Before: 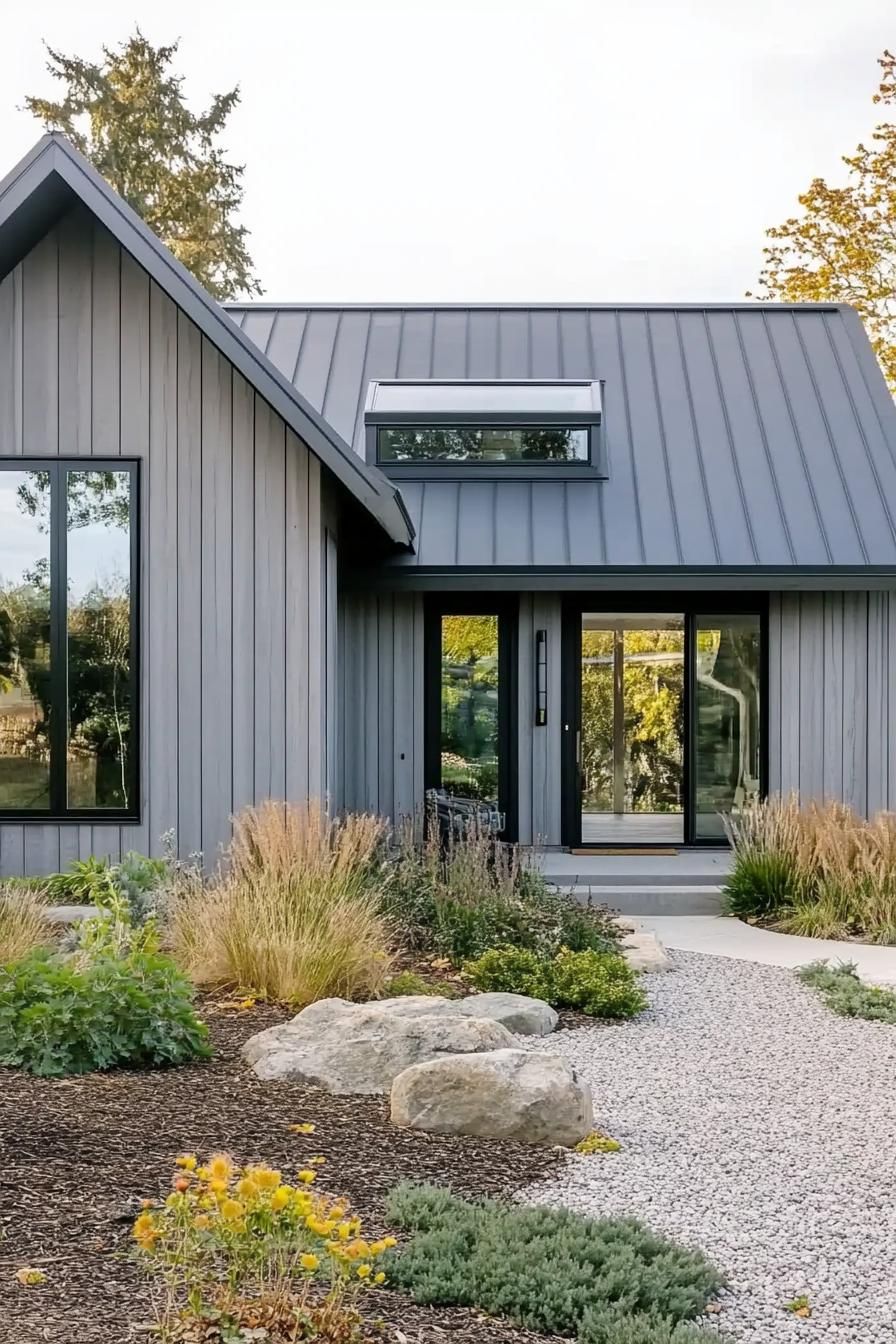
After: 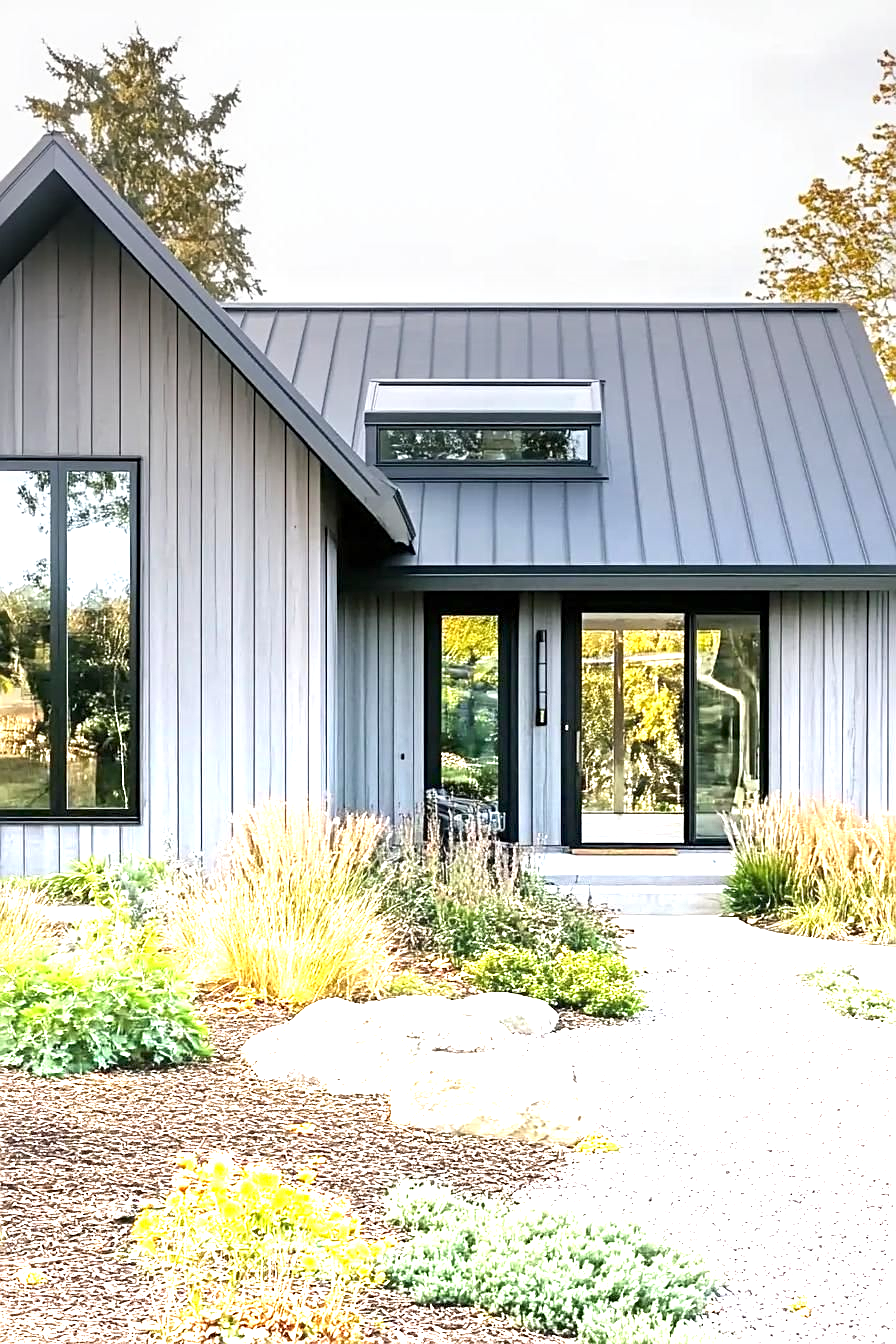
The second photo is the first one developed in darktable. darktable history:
sharpen: radius 2.529, amount 0.323
graduated density: density -3.9 EV
